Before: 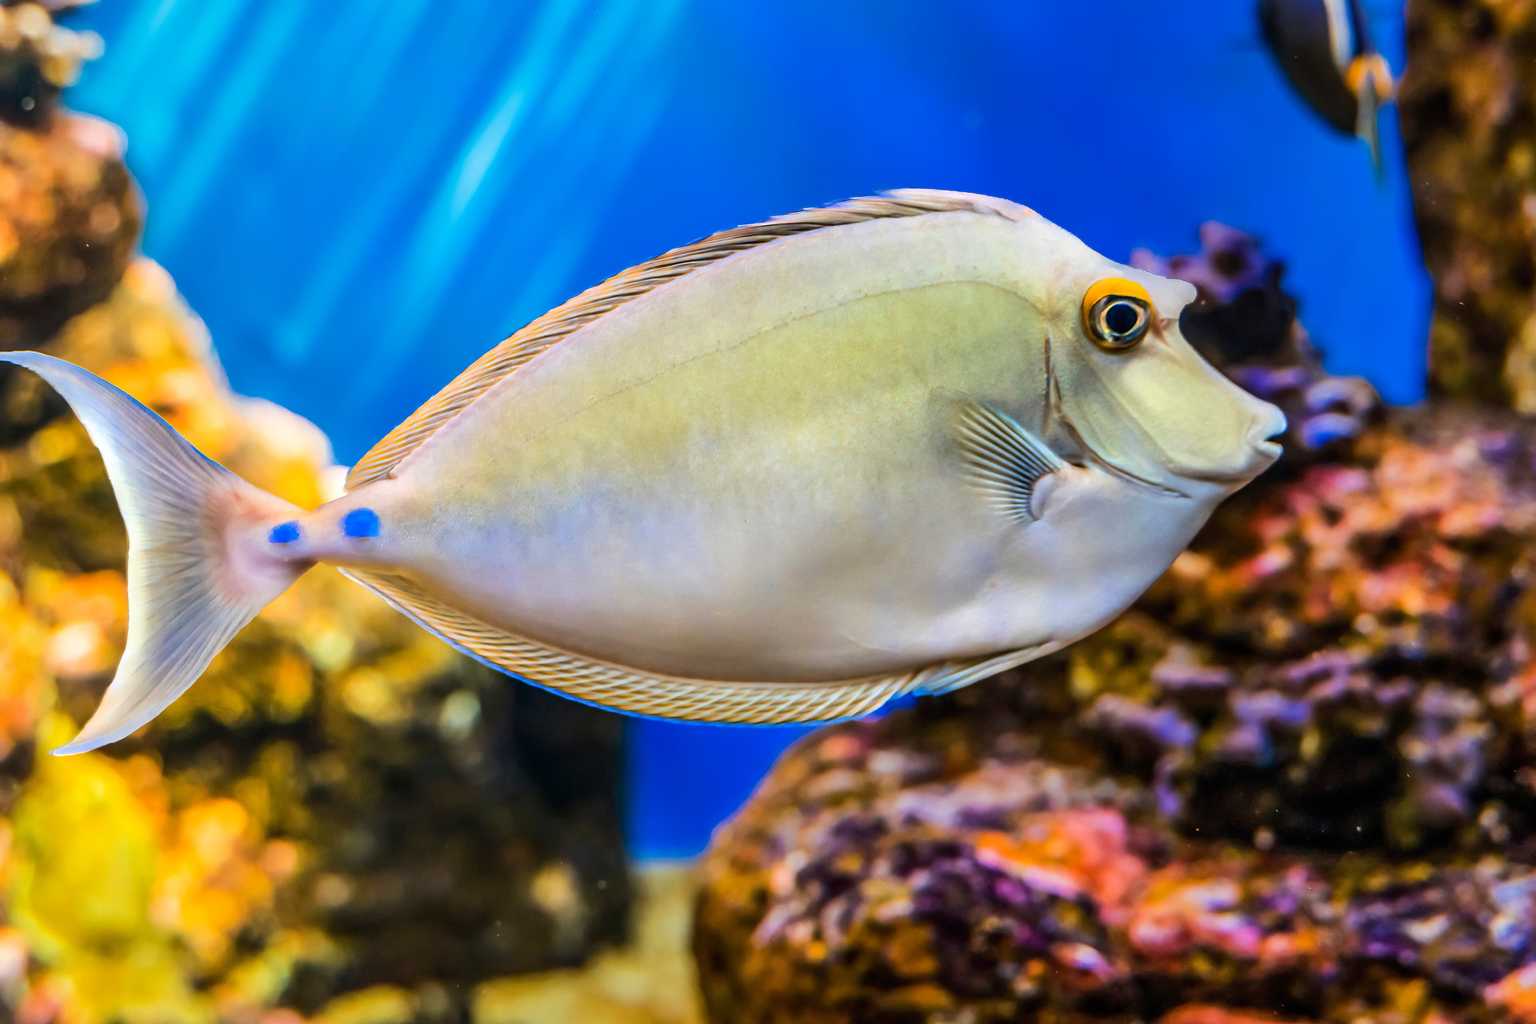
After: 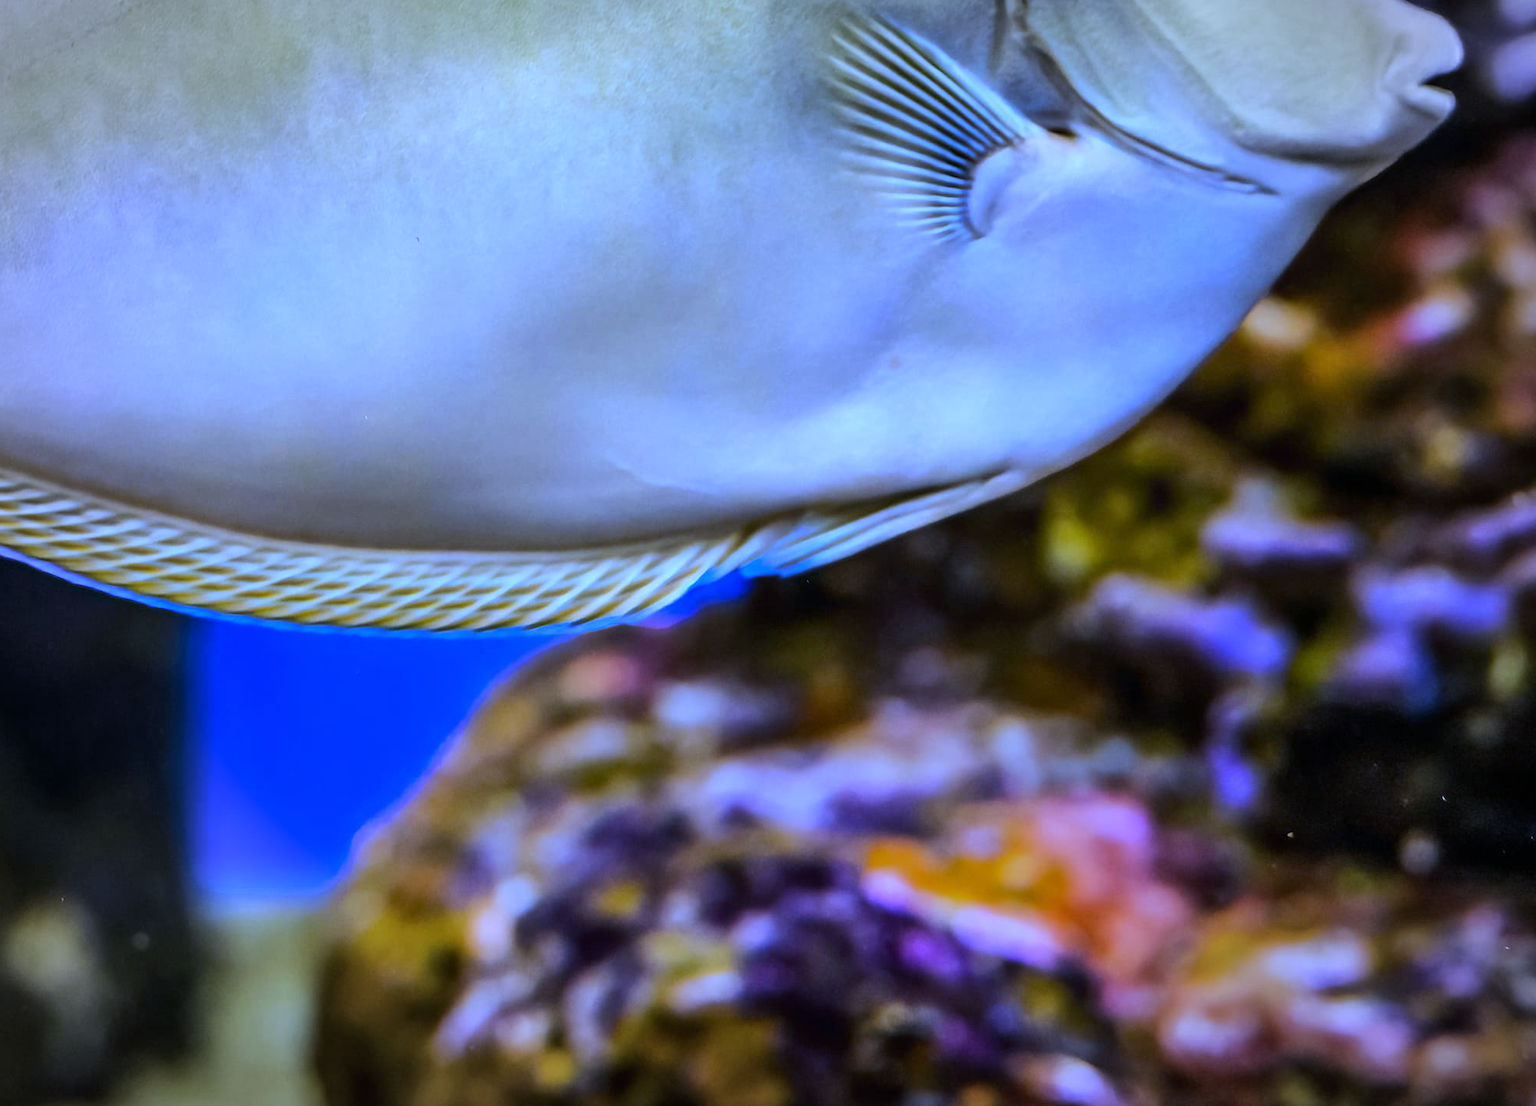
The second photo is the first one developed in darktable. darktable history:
crop: left 34.479%, top 38.822%, right 13.718%, bottom 5.172%
white balance: red 0.766, blue 1.537
vignetting: automatic ratio true
